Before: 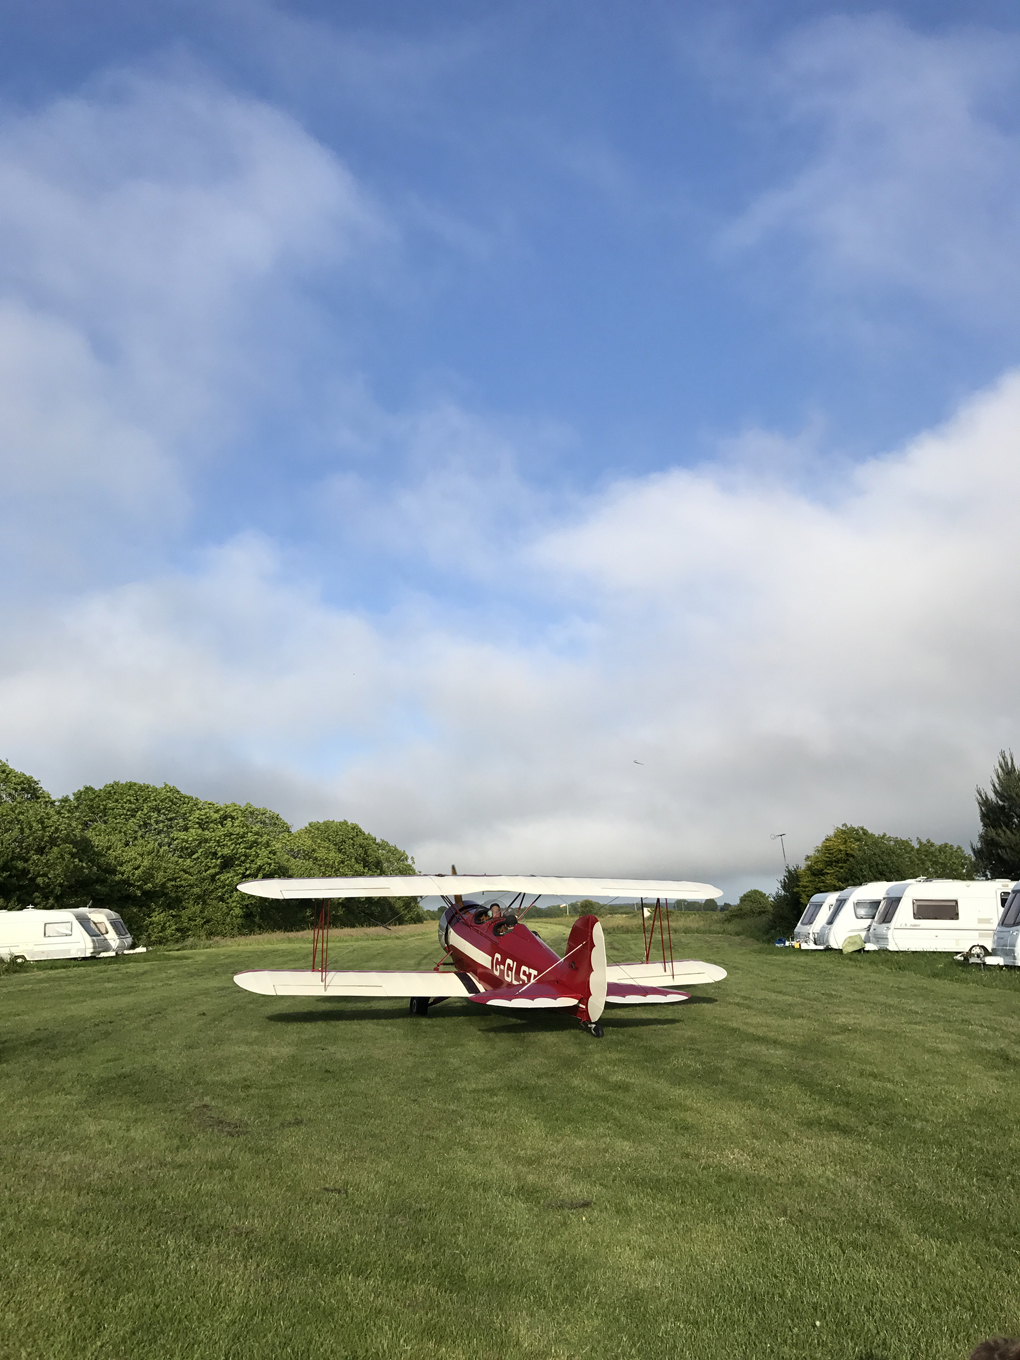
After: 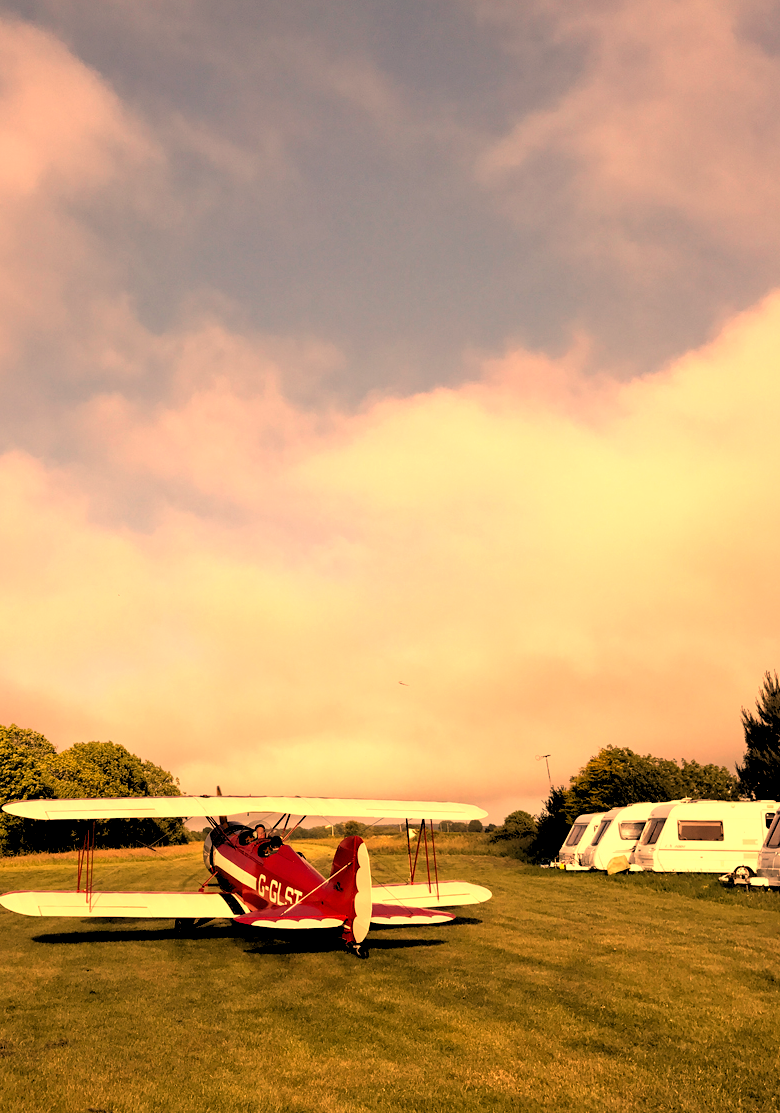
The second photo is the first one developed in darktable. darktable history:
white balance: red 1.467, blue 0.684
crop: left 23.095%, top 5.827%, bottom 11.854%
rgb levels: levels [[0.034, 0.472, 0.904], [0, 0.5, 1], [0, 0.5, 1]]
